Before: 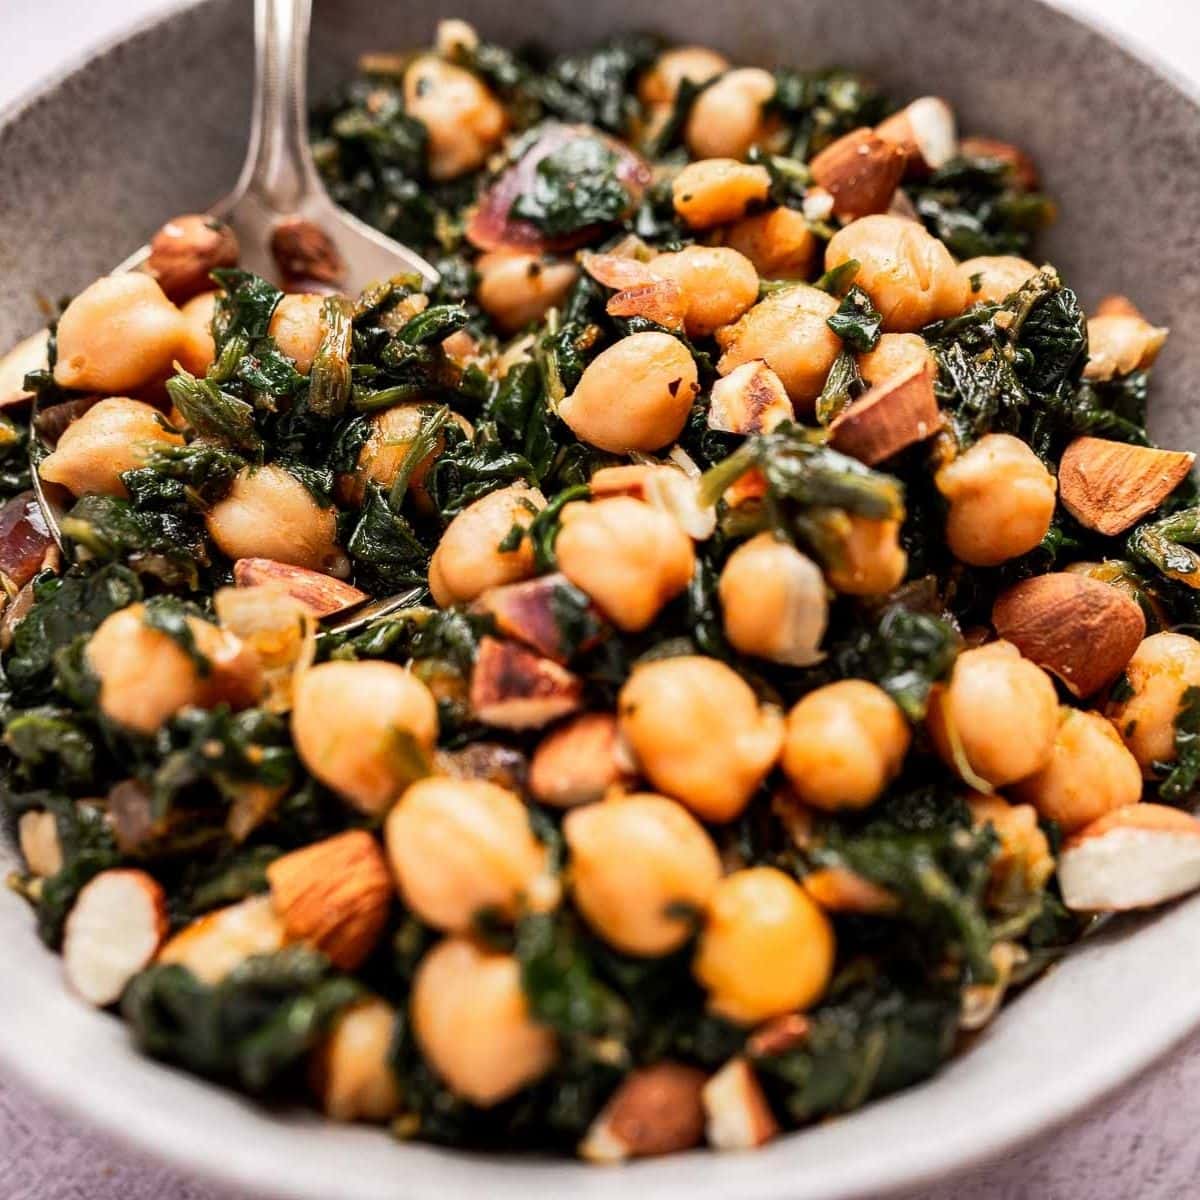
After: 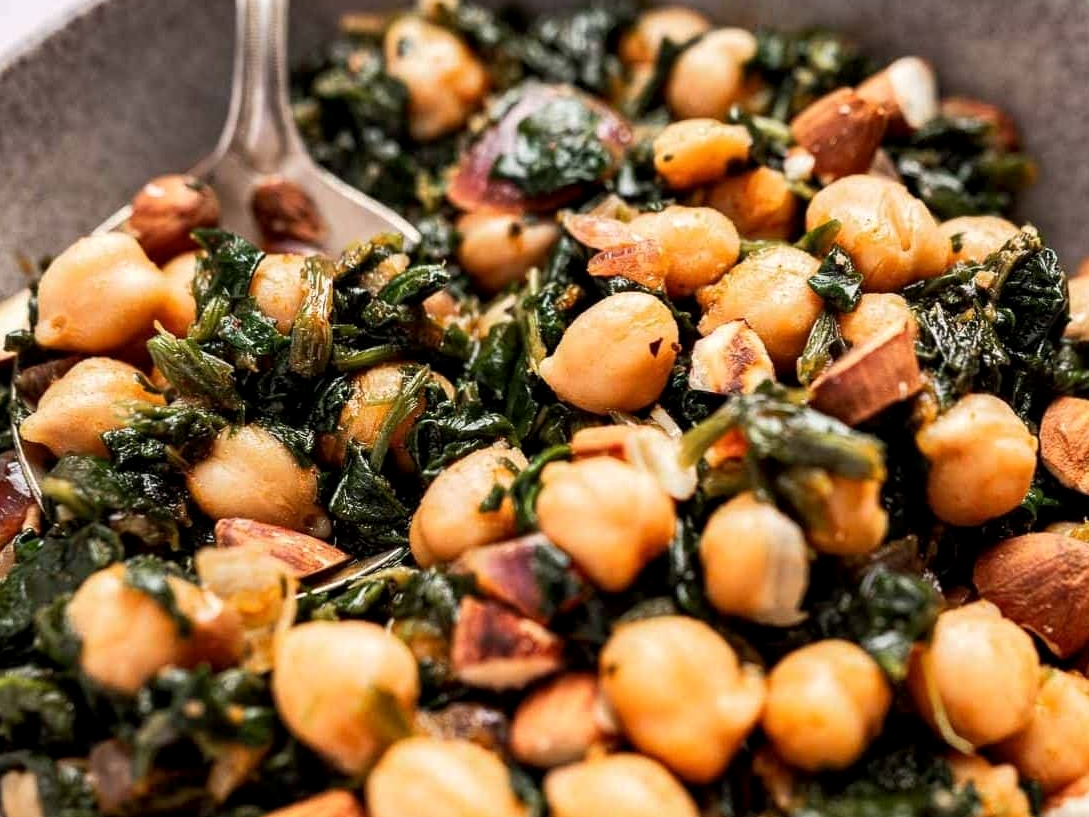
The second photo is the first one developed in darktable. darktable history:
local contrast: highlights 101%, shadows 101%, detail 120%, midtone range 0.2
crop: left 1.62%, top 3.389%, right 7.568%, bottom 28.51%
